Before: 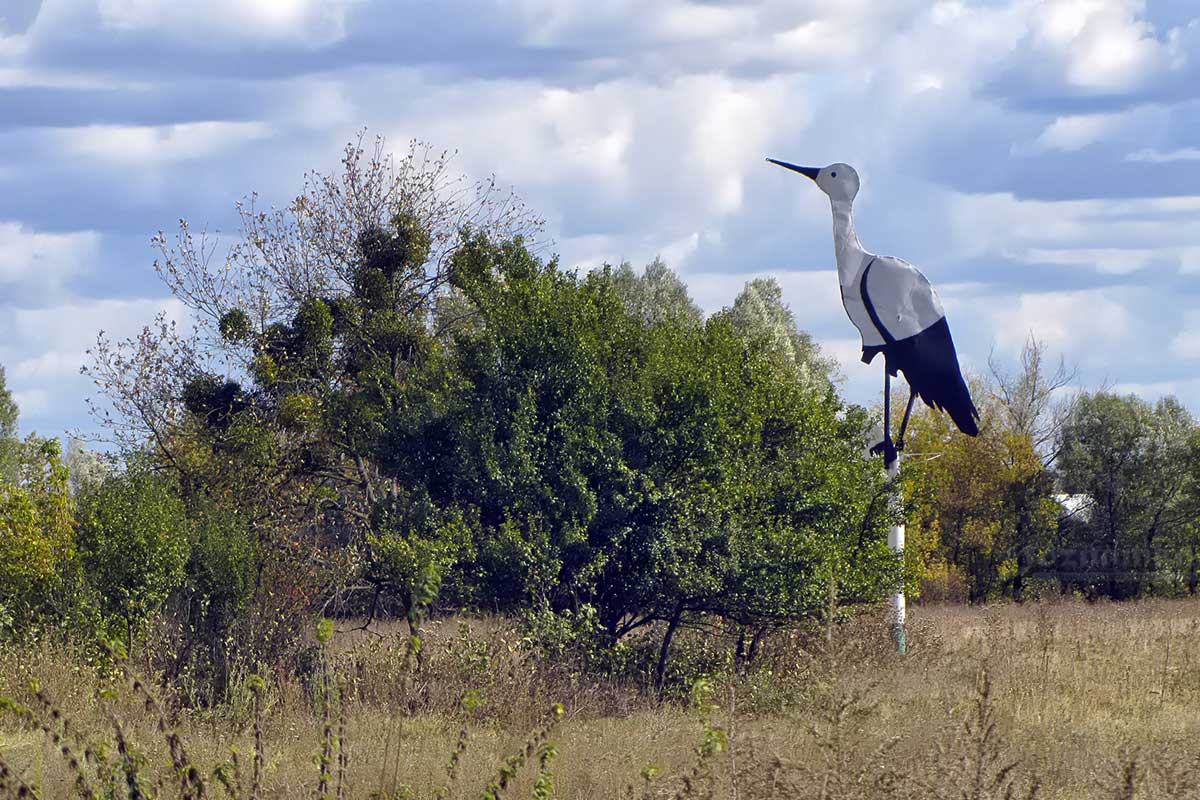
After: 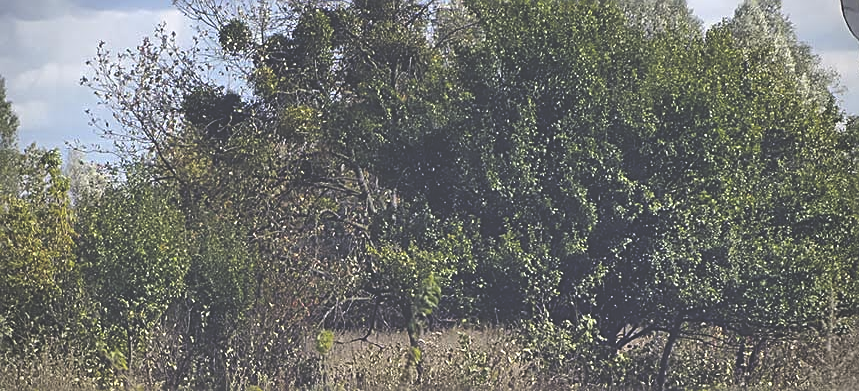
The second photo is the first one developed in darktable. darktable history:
color balance rgb: shadows lift › chroma 2%, shadows lift › hue 247.22°, linear chroma grading › global chroma 16.064%, perceptual saturation grading › global saturation 30.442%, global vibrance -24.138%
sharpen: on, module defaults
vignetting: unbound false
shadows and highlights: soften with gaussian
crop: top 36.162%, right 28.348%, bottom 14.901%
tone equalizer: -8 EV -0.76 EV, -7 EV -0.735 EV, -6 EV -0.632 EV, -5 EV -0.364 EV, -3 EV 0.378 EV, -2 EV 0.6 EV, -1 EV 0.684 EV, +0 EV 0.767 EV, edges refinement/feathering 500, mask exposure compensation -1.57 EV, preserve details no
exposure: black level correction -0.039, exposure 0.063 EV, compensate exposure bias true, compensate highlight preservation false
contrast brightness saturation: contrast -0.25, saturation -0.449
